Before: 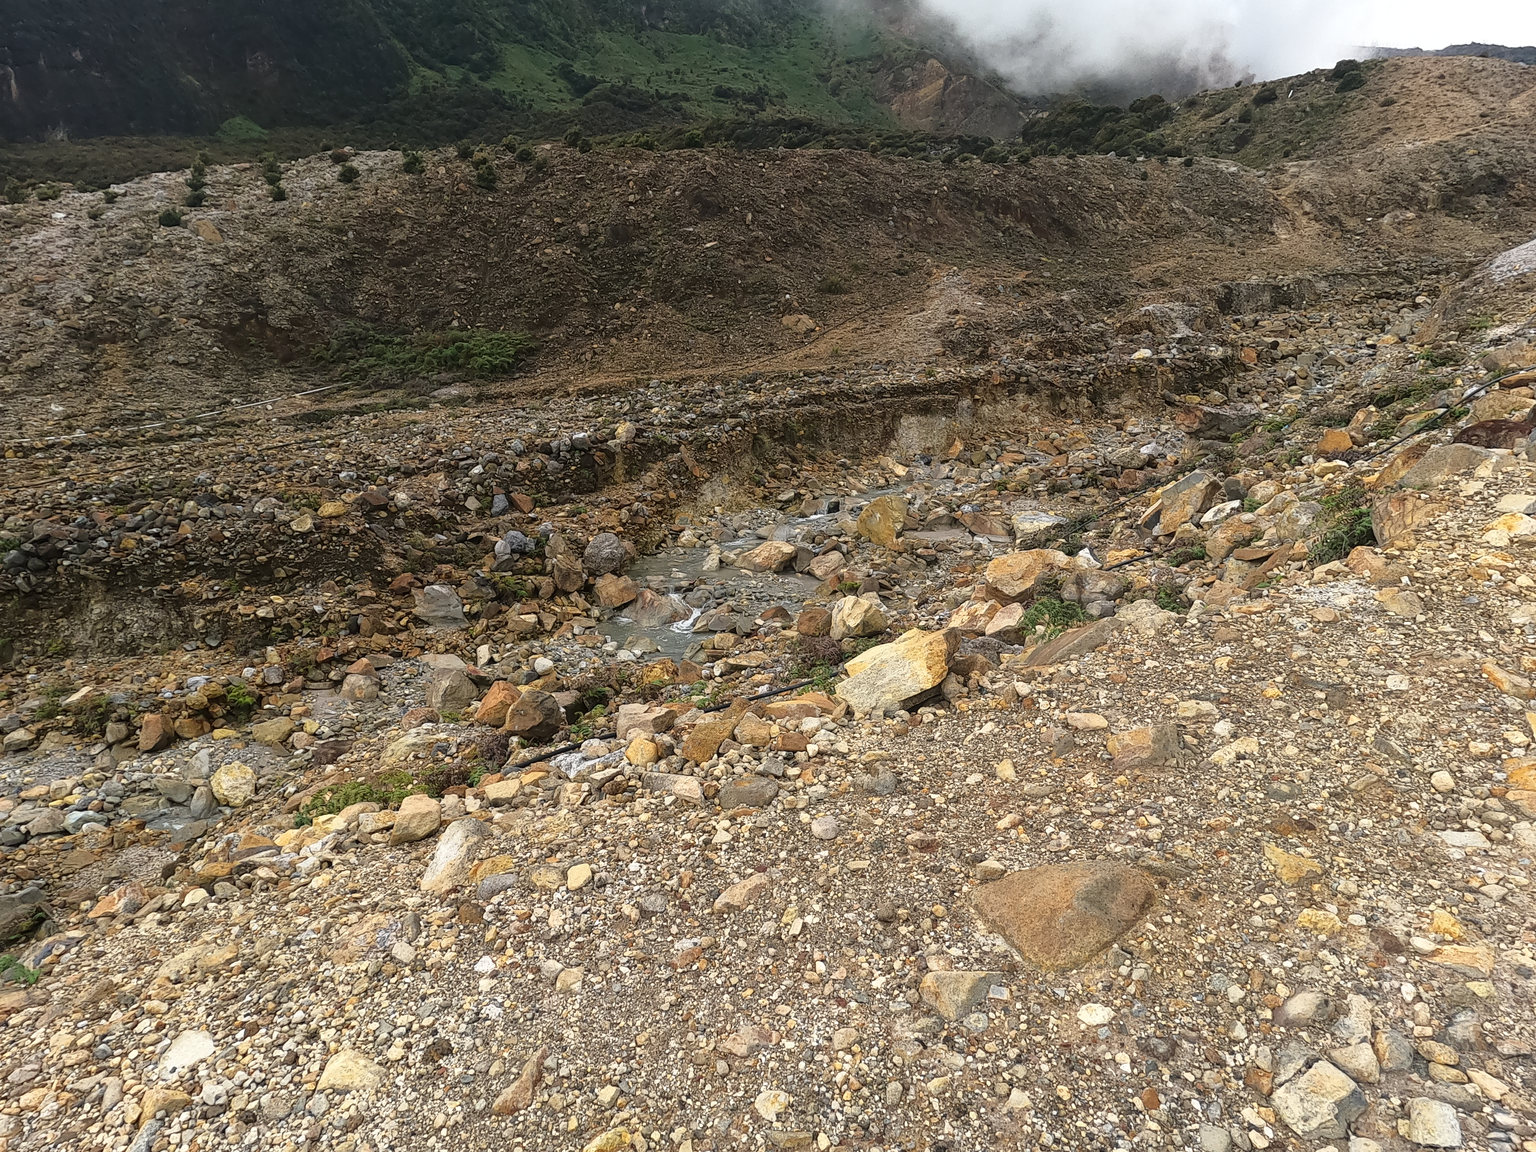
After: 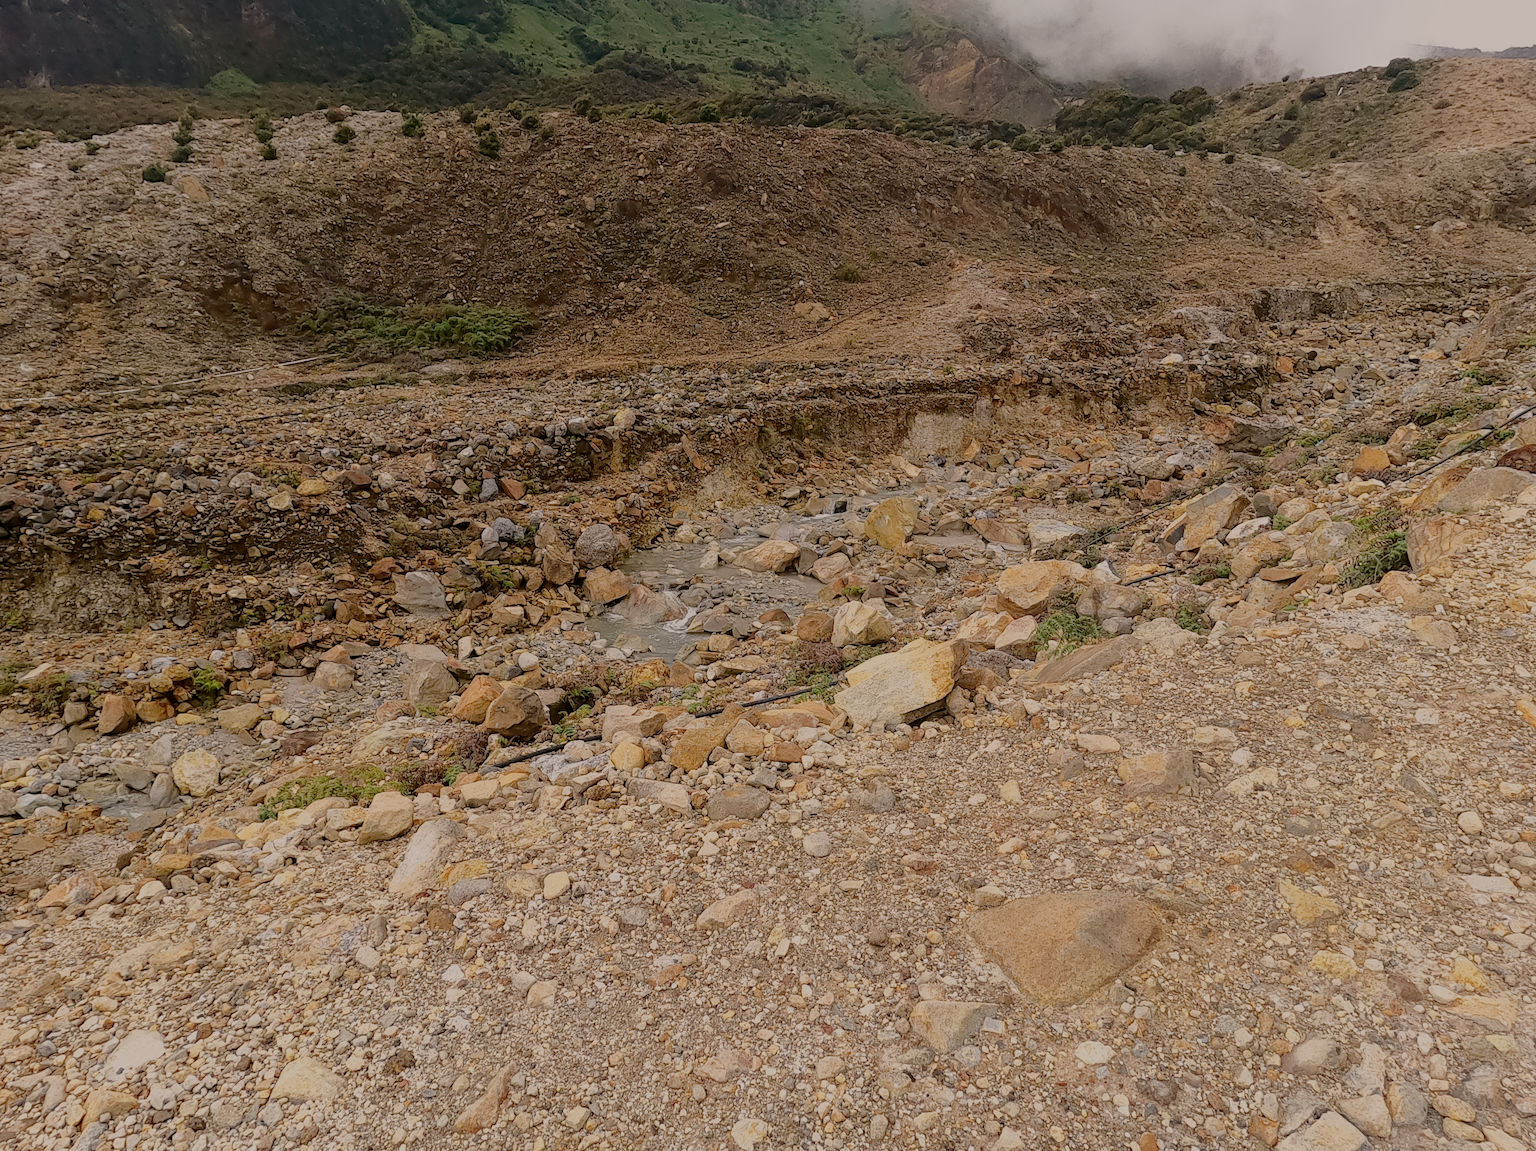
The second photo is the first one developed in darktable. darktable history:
white balance: red 1.127, blue 0.943
crop and rotate: angle -2.38°
filmic rgb: black relative exposure -7 EV, white relative exposure 6 EV, threshold 3 EV, target black luminance 0%, hardness 2.73, latitude 61.22%, contrast 0.691, highlights saturation mix 10%, shadows ↔ highlights balance -0.073%, preserve chrominance no, color science v4 (2020), iterations of high-quality reconstruction 10, contrast in shadows soft, contrast in highlights soft, enable highlight reconstruction true
